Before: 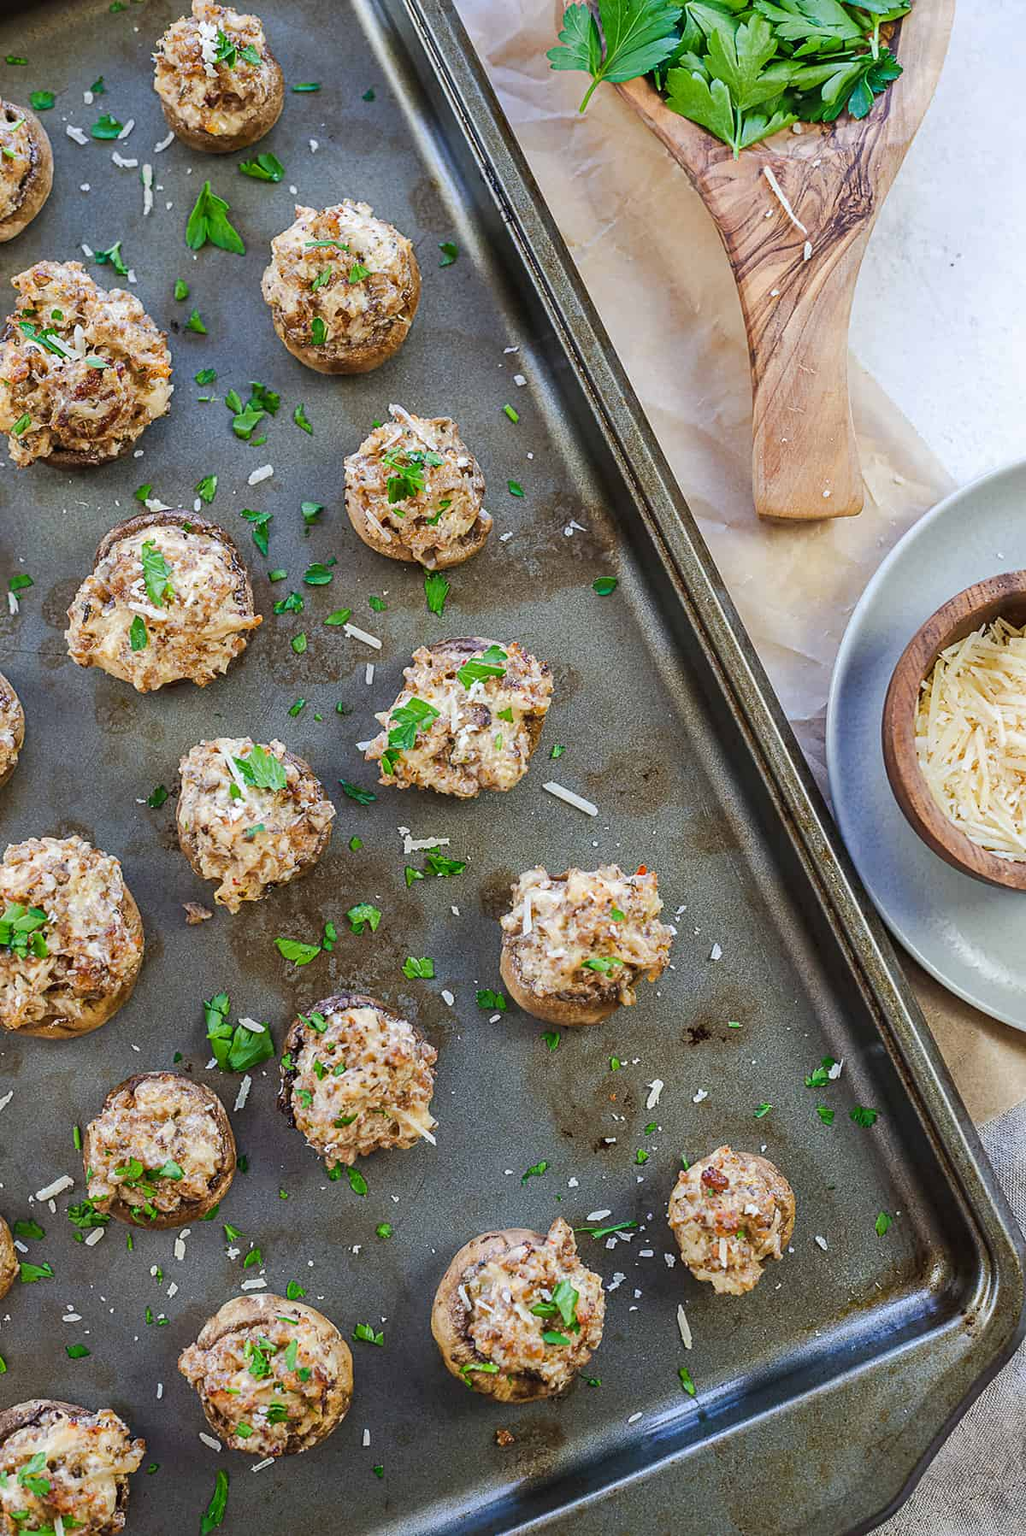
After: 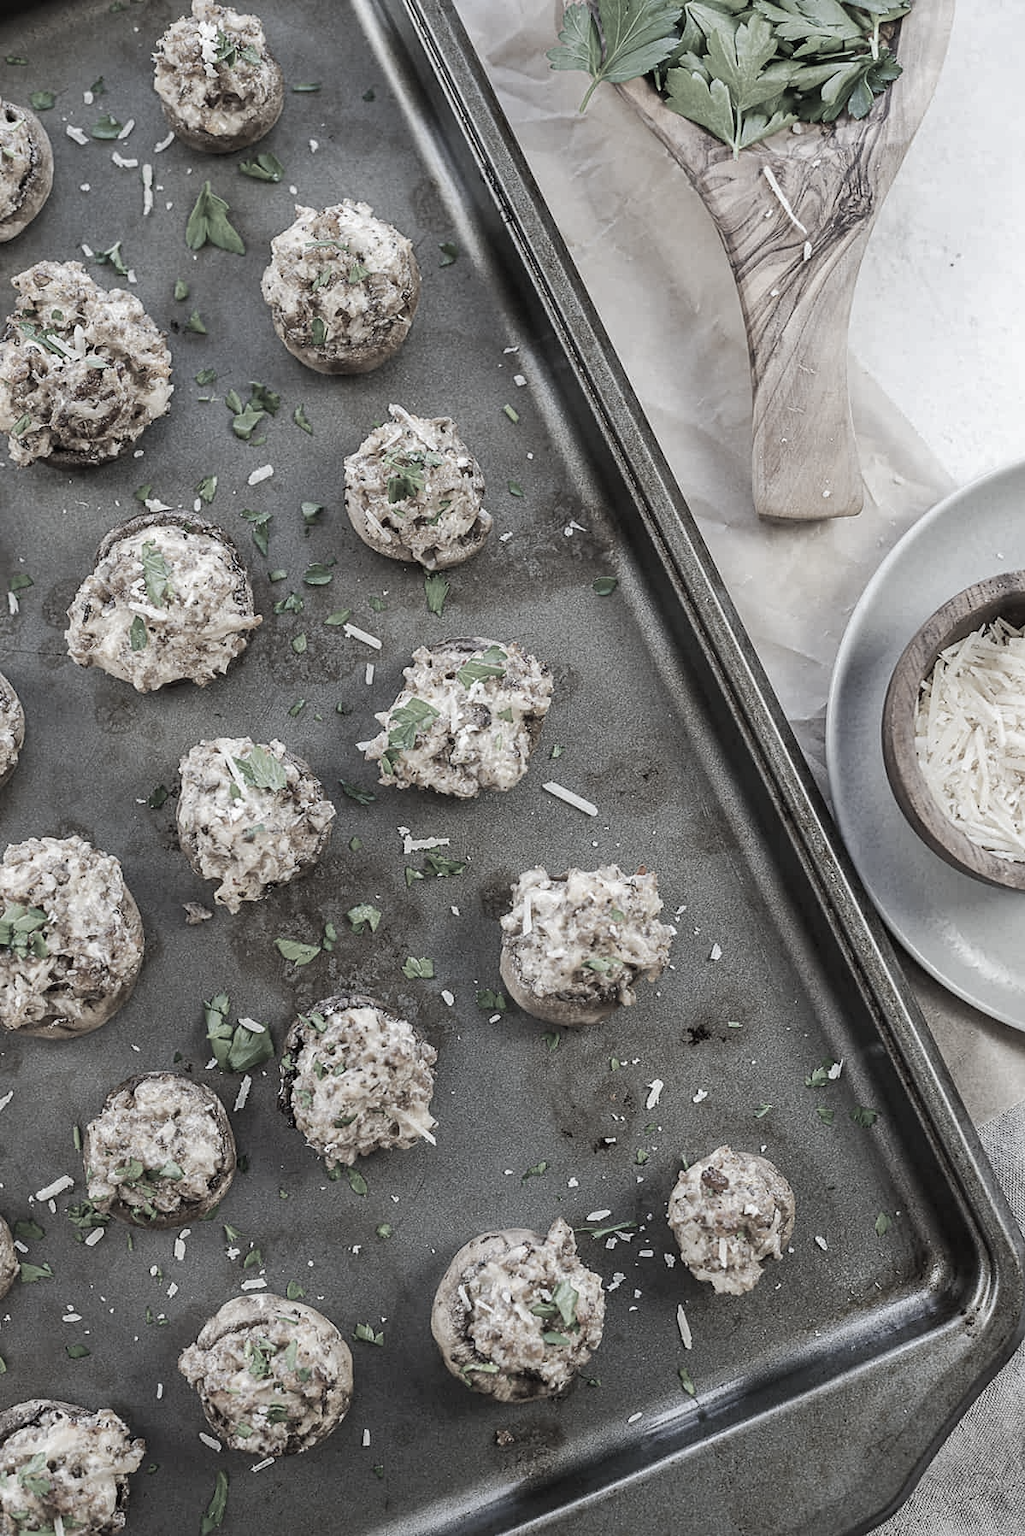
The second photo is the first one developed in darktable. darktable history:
color correction: highlights b* 0.023, saturation 0.185
